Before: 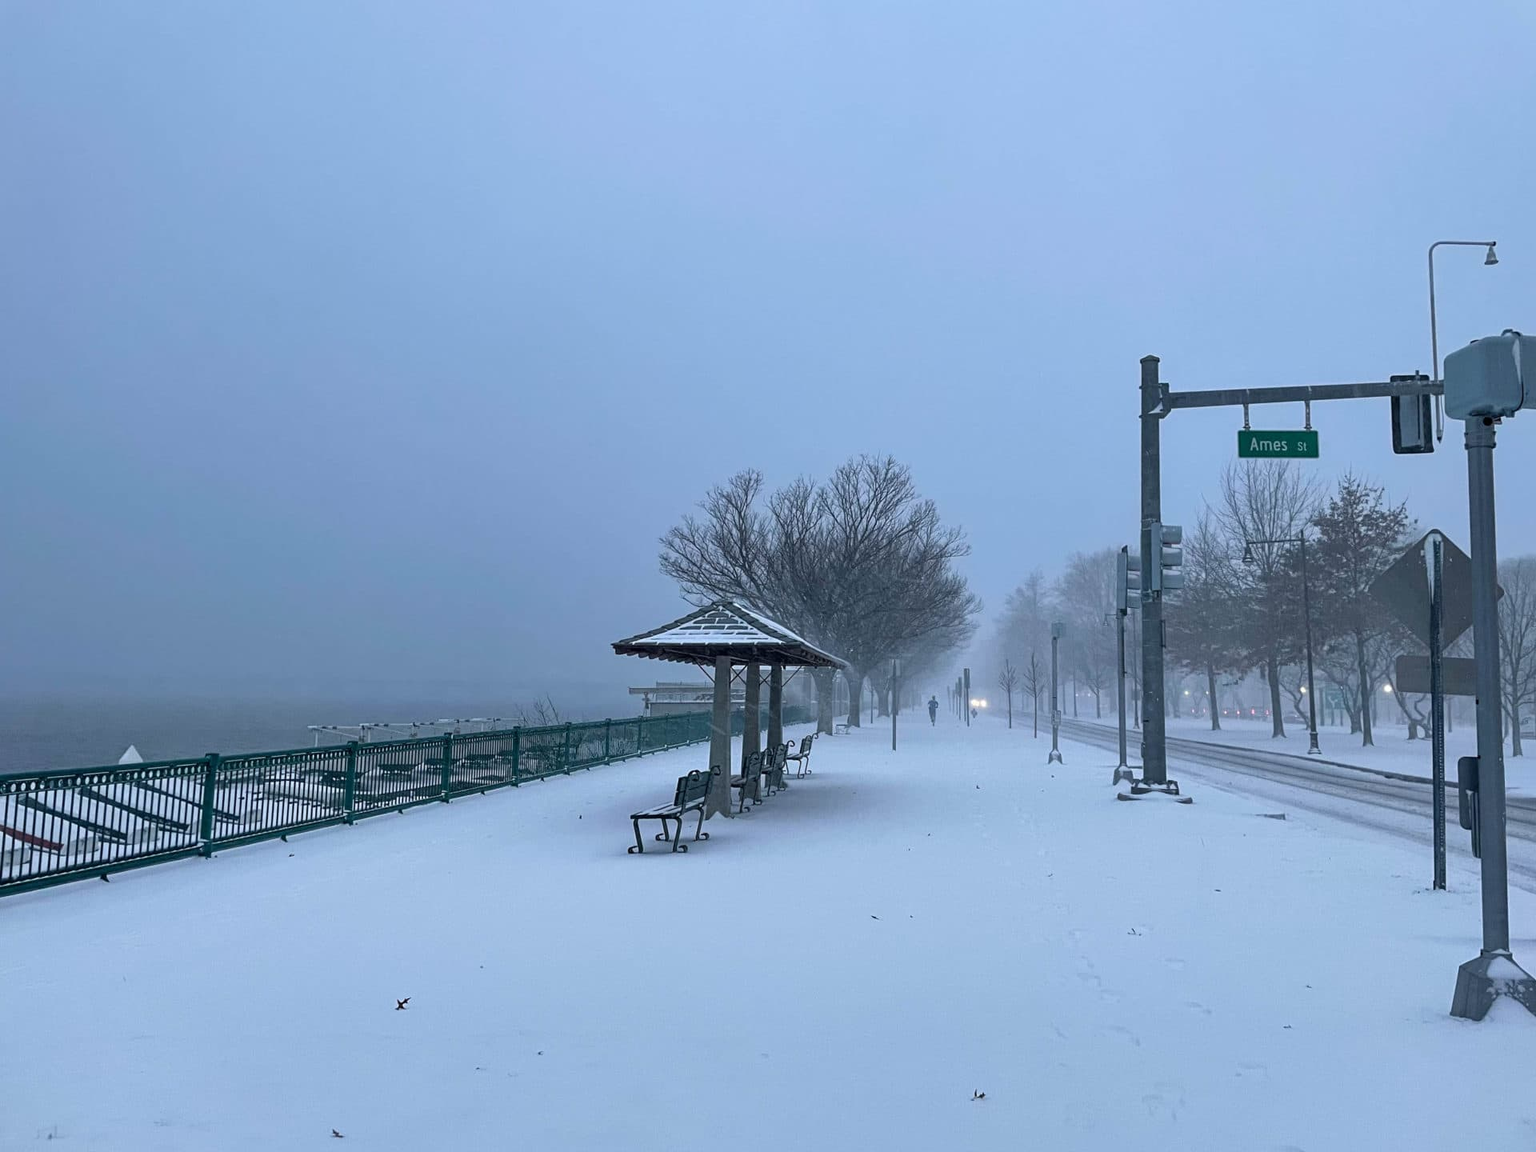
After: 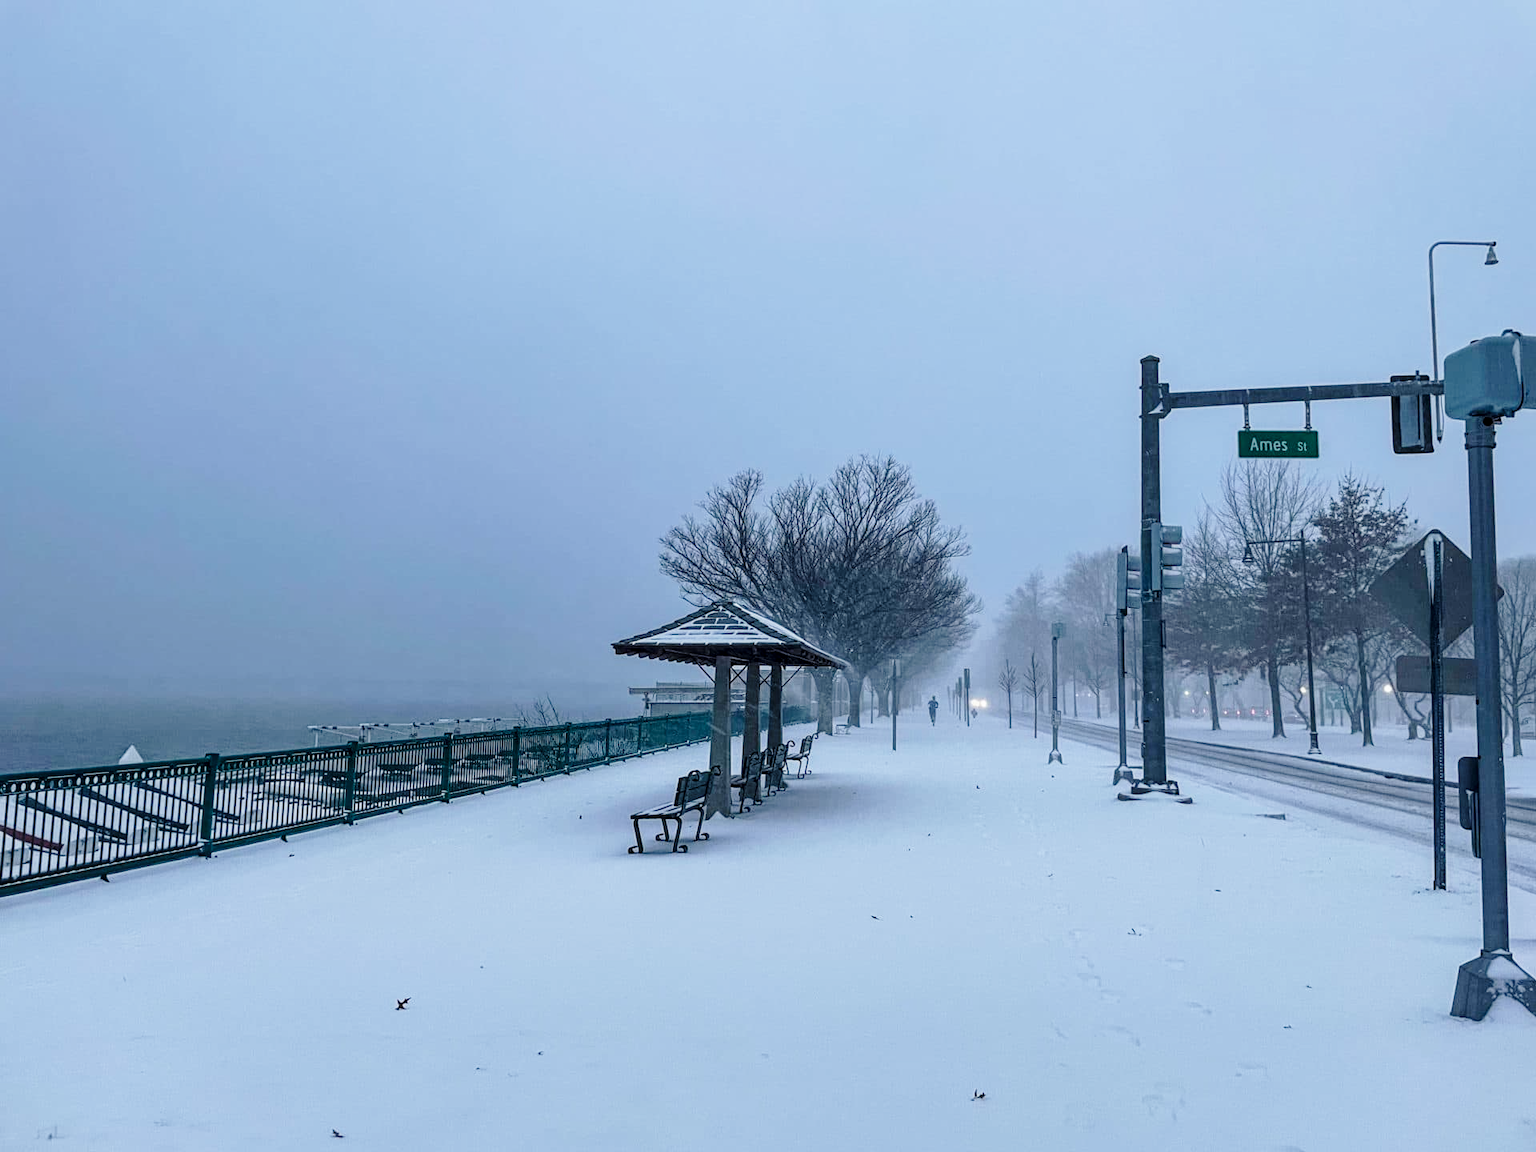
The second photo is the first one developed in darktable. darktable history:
base curve: curves: ch0 [(0, 0) (0.028, 0.03) (0.121, 0.232) (0.46, 0.748) (0.859, 0.968) (1, 1)], preserve colors none
local contrast: on, module defaults
exposure: exposure -0.582 EV, compensate highlight preservation false
